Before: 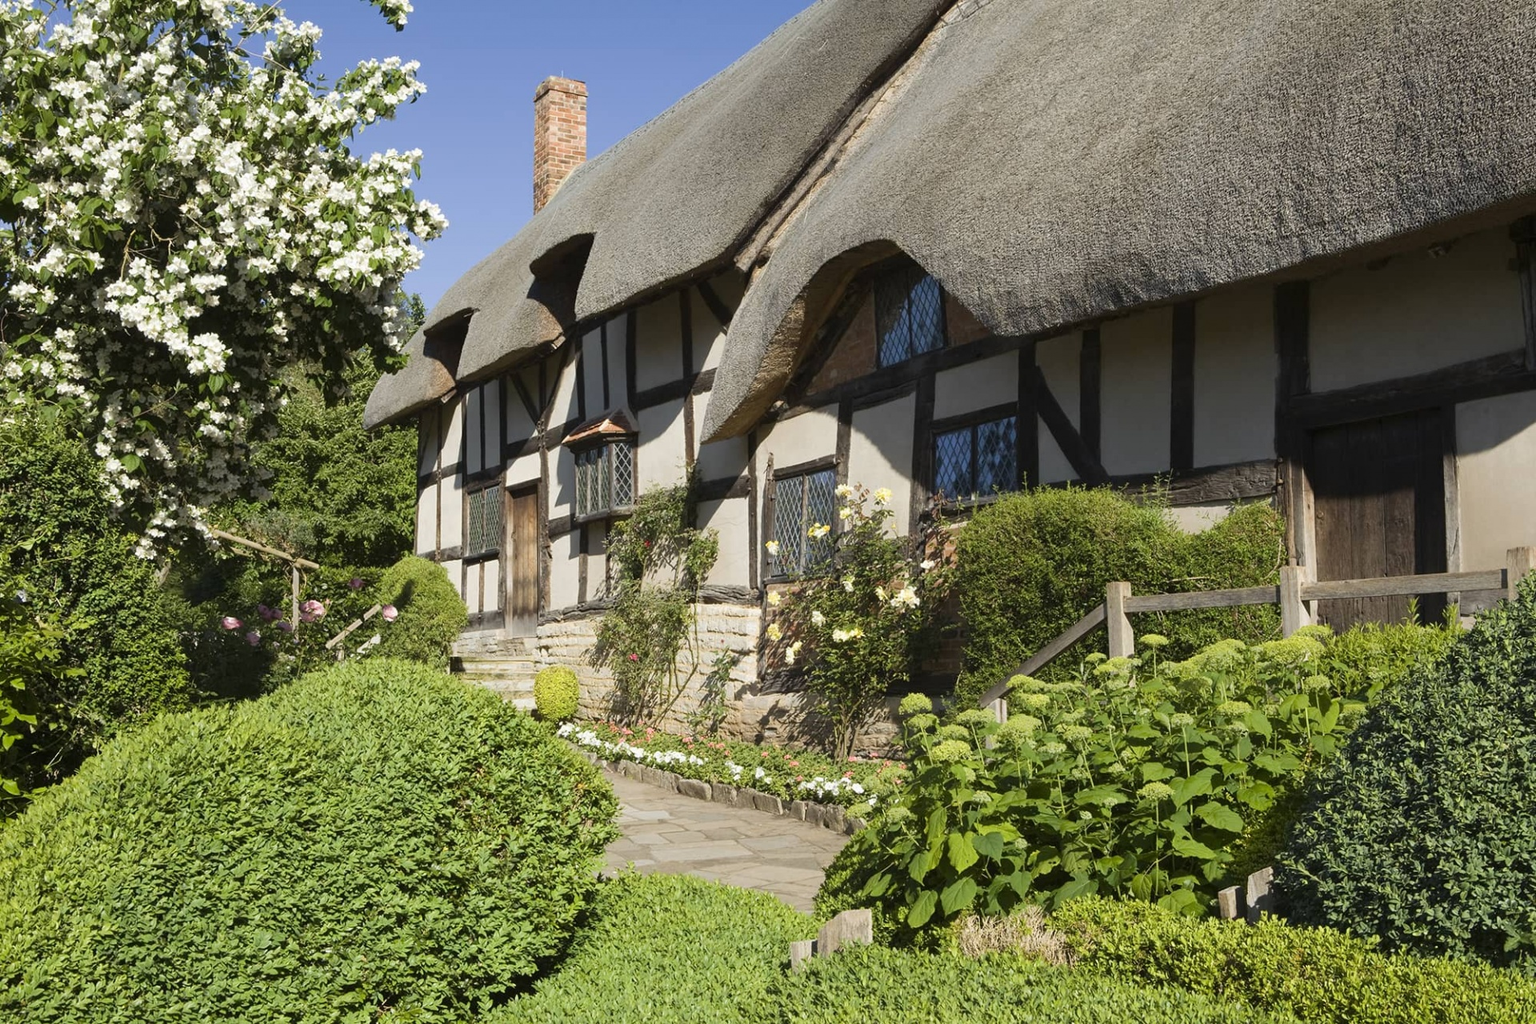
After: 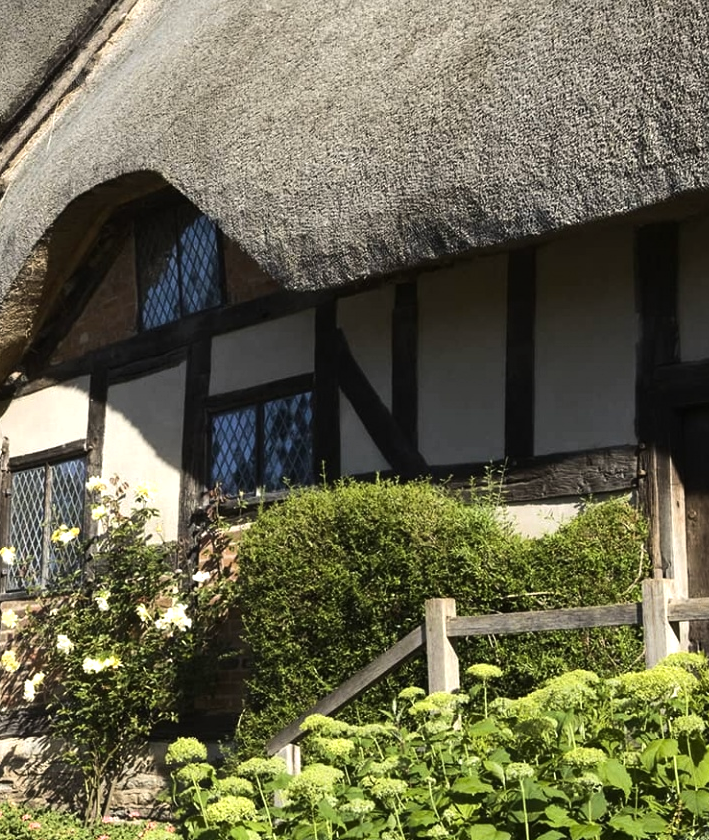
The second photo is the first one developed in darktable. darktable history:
tone equalizer: -8 EV -0.75 EV, -7 EV -0.7 EV, -6 EV -0.6 EV, -5 EV -0.4 EV, -3 EV 0.4 EV, -2 EV 0.6 EV, -1 EV 0.7 EV, +0 EV 0.75 EV, edges refinement/feathering 500, mask exposure compensation -1.57 EV, preserve details no
crop and rotate: left 49.936%, top 10.094%, right 13.136%, bottom 24.256%
